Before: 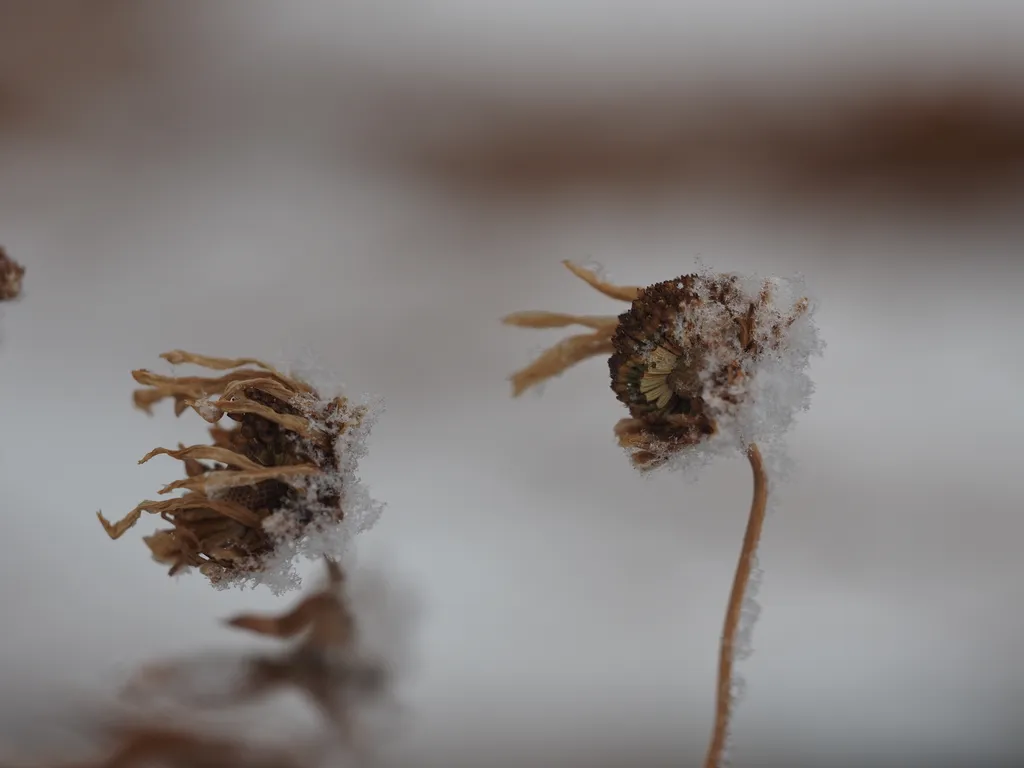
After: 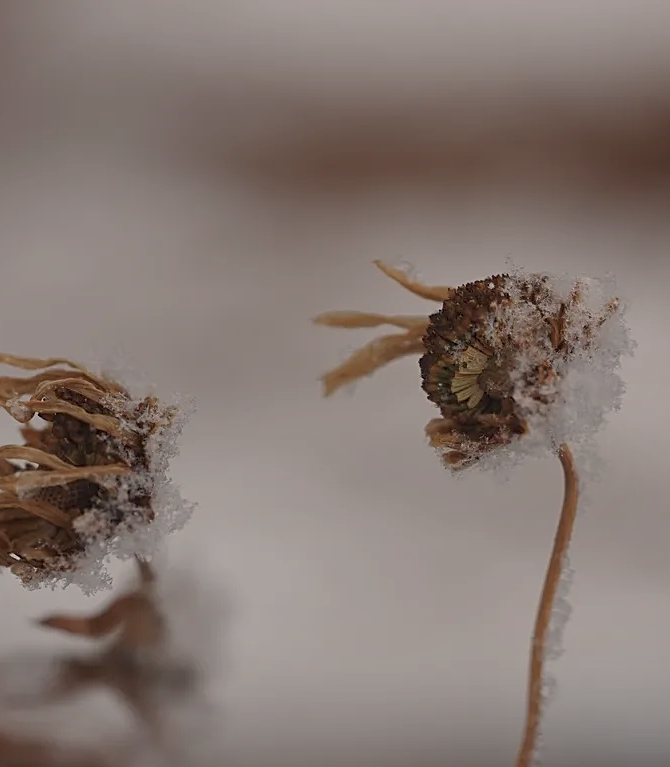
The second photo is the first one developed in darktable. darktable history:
contrast brightness saturation: contrast 0.012, saturation -0.054
sharpen: on, module defaults
crop and rotate: left 18.507%, right 15.97%
contrast equalizer: octaves 7, y [[0.439, 0.44, 0.442, 0.457, 0.493, 0.498], [0.5 ×6], [0.5 ×6], [0 ×6], [0 ×6]], mix 0.147
color balance rgb: shadows lift › chroma 1.044%, shadows lift › hue 31.18°, highlights gain › chroma 3.144%, highlights gain › hue 55.97°, perceptual saturation grading › global saturation -1.877%, perceptual saturation grading › highlights -8.282%, perceptual saturation grading › mid-tones 7.779%, perceptual saturation grading › shadows 4.863%, global vibrance -7.181%, contrast -12.745%, saturation formula JzAzBz (2021)
shadows and highlights: low approximation 0.01, soften with gaussian
